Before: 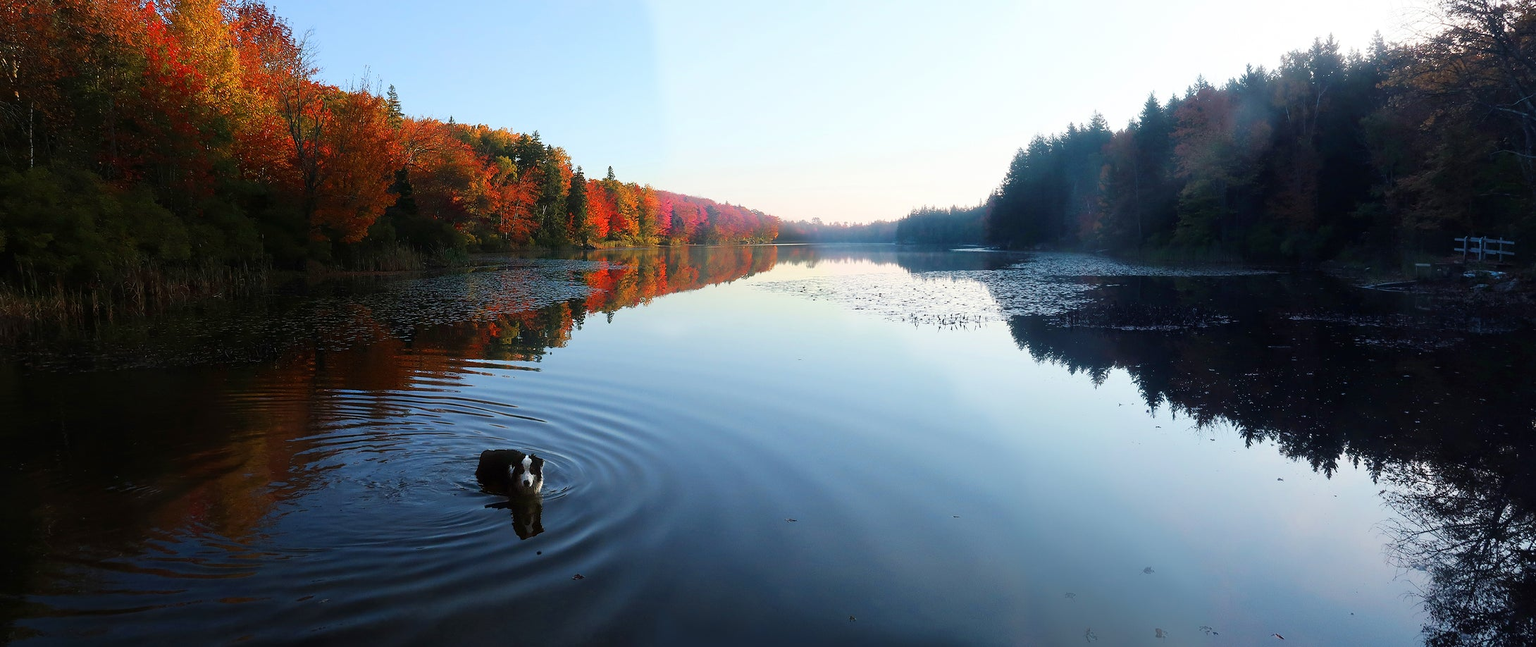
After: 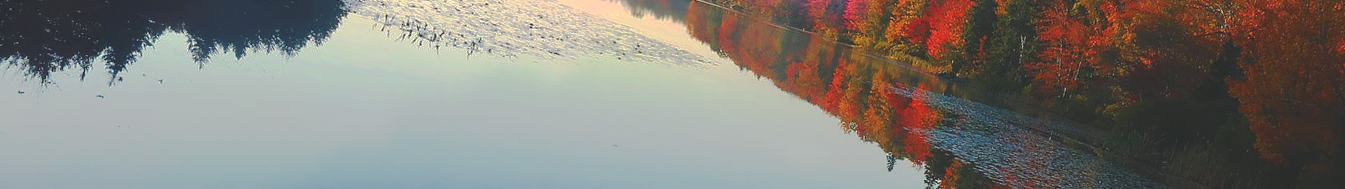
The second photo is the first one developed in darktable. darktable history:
tone curve: curves: ch0 [(0, 0) (0.003, 0.149) (0.011, 0.152) (0.025, 0.154) (0.044, 0.164) (0.069, 0.179) (0.1, 0.194) (0.136, 0.211) (0.177, 0.232) (0.224, 0.258) (0.277, 0.289) (0.335, 0.326) (0.399, 0.371) (0.468, 0.438) (0.543, 0.504) (0.623, 0.569) (0.709, 0.642) (0.801, 0.716) (0.898, 0.775) (1, 1)], preserve colors none
color balance rgb: shadows lift › chroma 2%, shadows lift › hue 219.6°, power › hue 313.2°, highlights gain › chroma 3%, highlights gain › hue 75.6°, global offset › luminance 0.5%, perceptual saturation grading › global saturation 15.33%, perceptual saturation grading › highlights -19.33%, perceptual saturation grading › shadows 20%, global vibrance 20%
crop and rotate: angle 16.12°, top 30.835%, bottom 35.653%
base curve: preserve colors none
